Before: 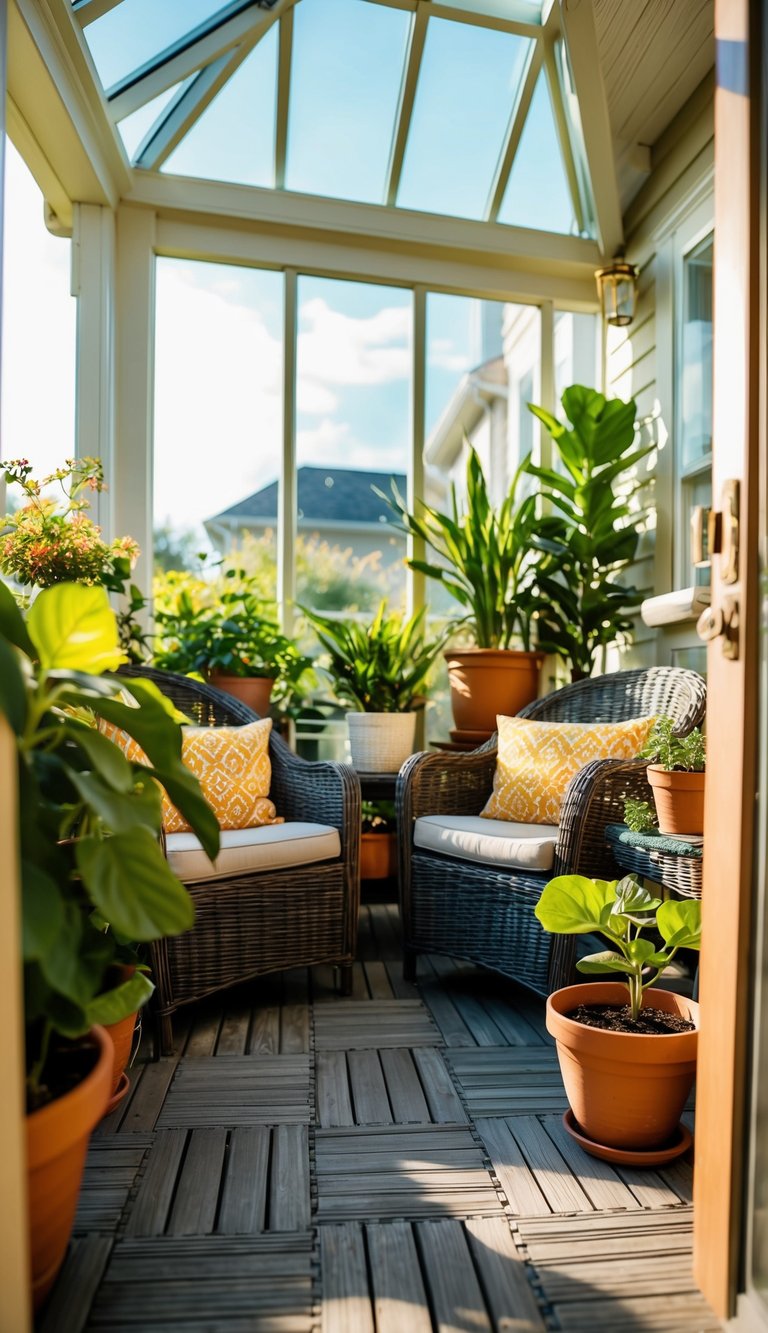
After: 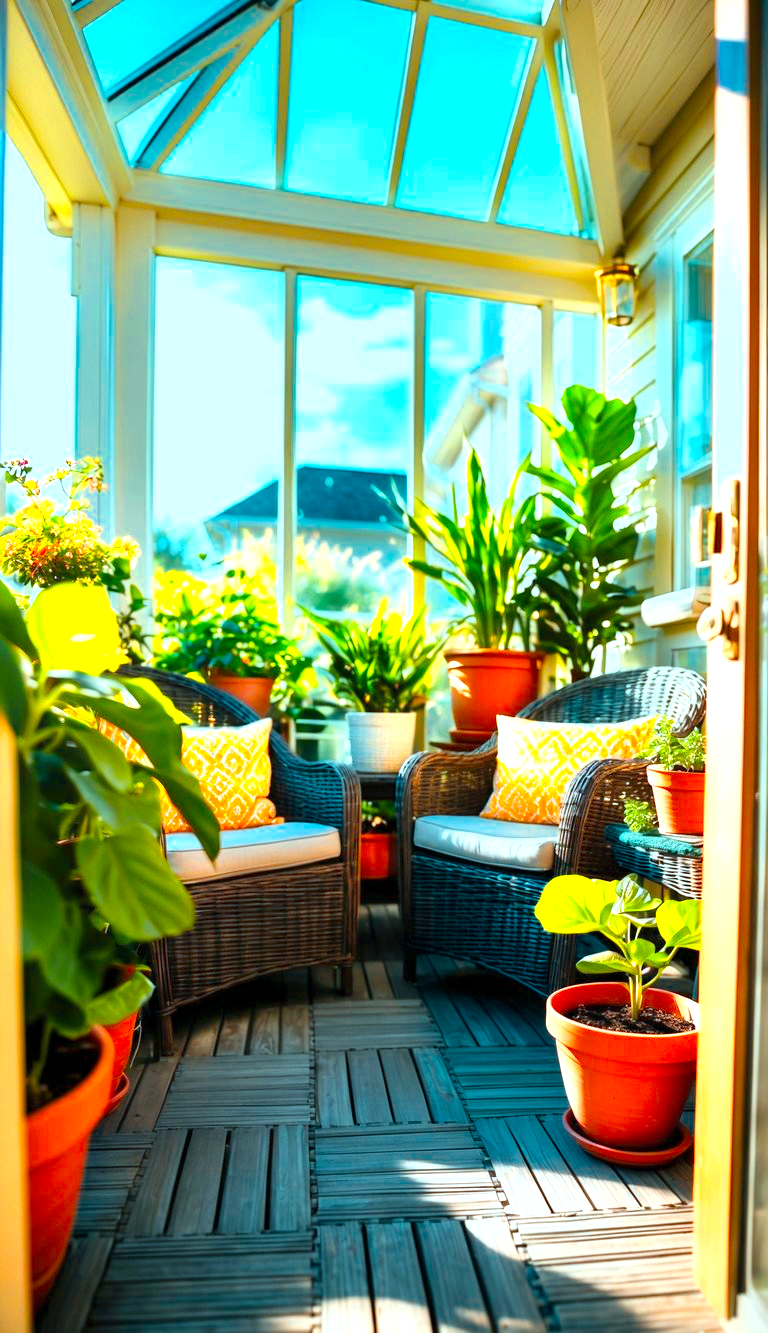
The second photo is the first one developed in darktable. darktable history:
color calibration: output R [1.422, -0.35, -0.252, 0], output G [-0.238, 1.259, -0.084, 0], output B [-0.081, -0.196, 1.58, 0], output brightness [0.49, 0.671, -0.57, 0], gray › normalize channels true, illuminant same as pipeline (D50), adaptation XYZ, x 0.346, y 0.358, temperature 5015.85 K, gamut compression 0.004
